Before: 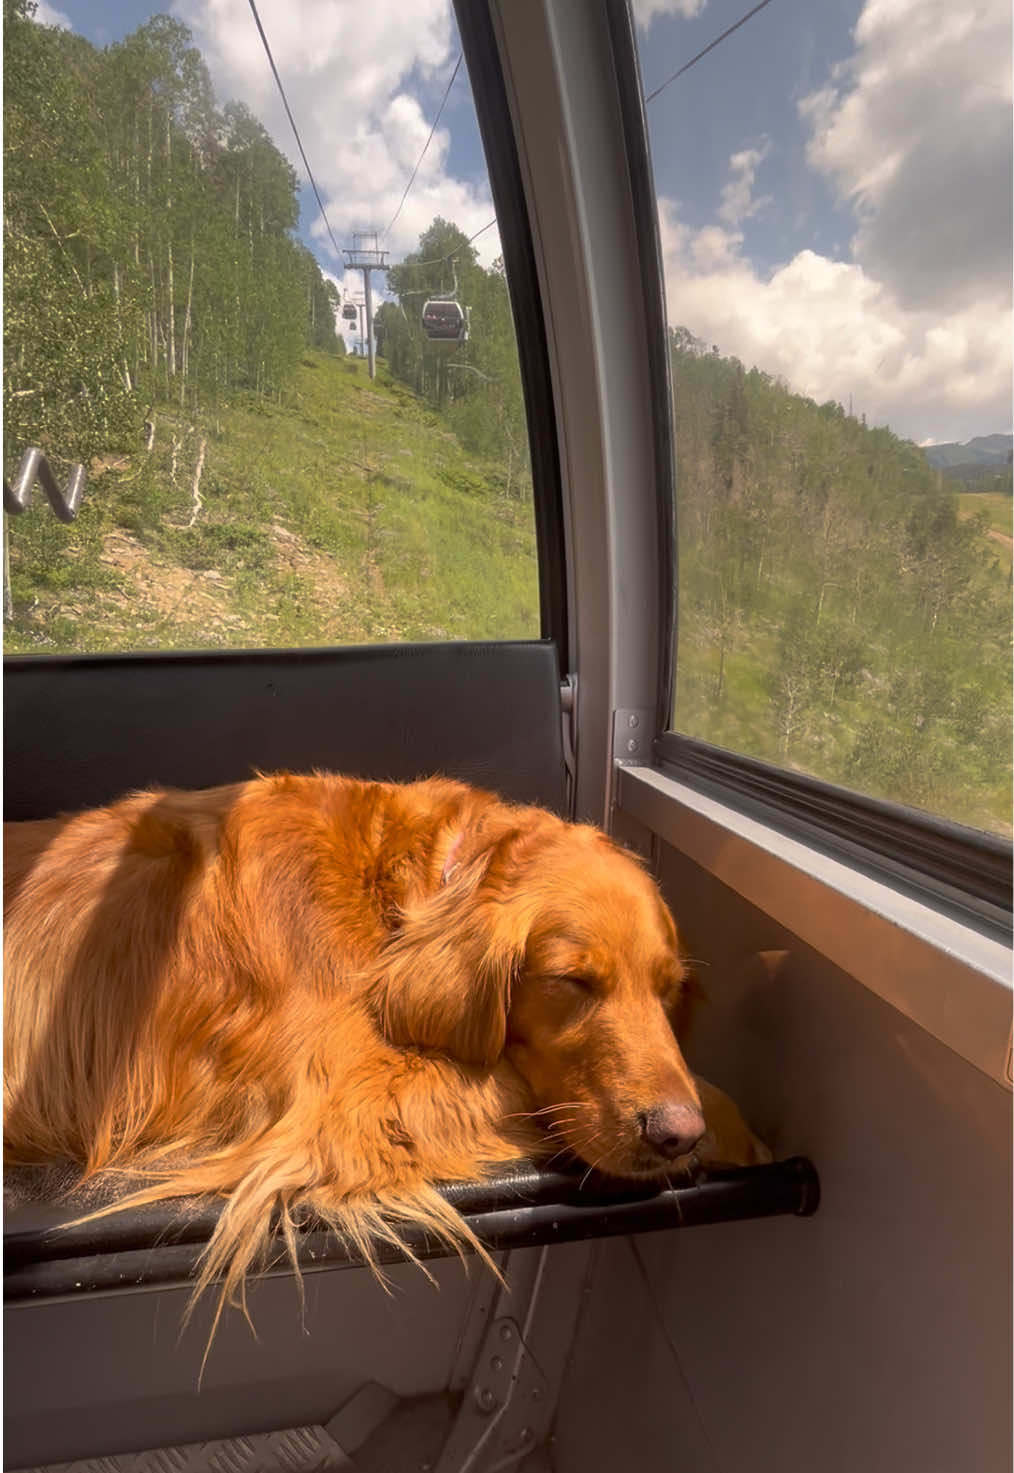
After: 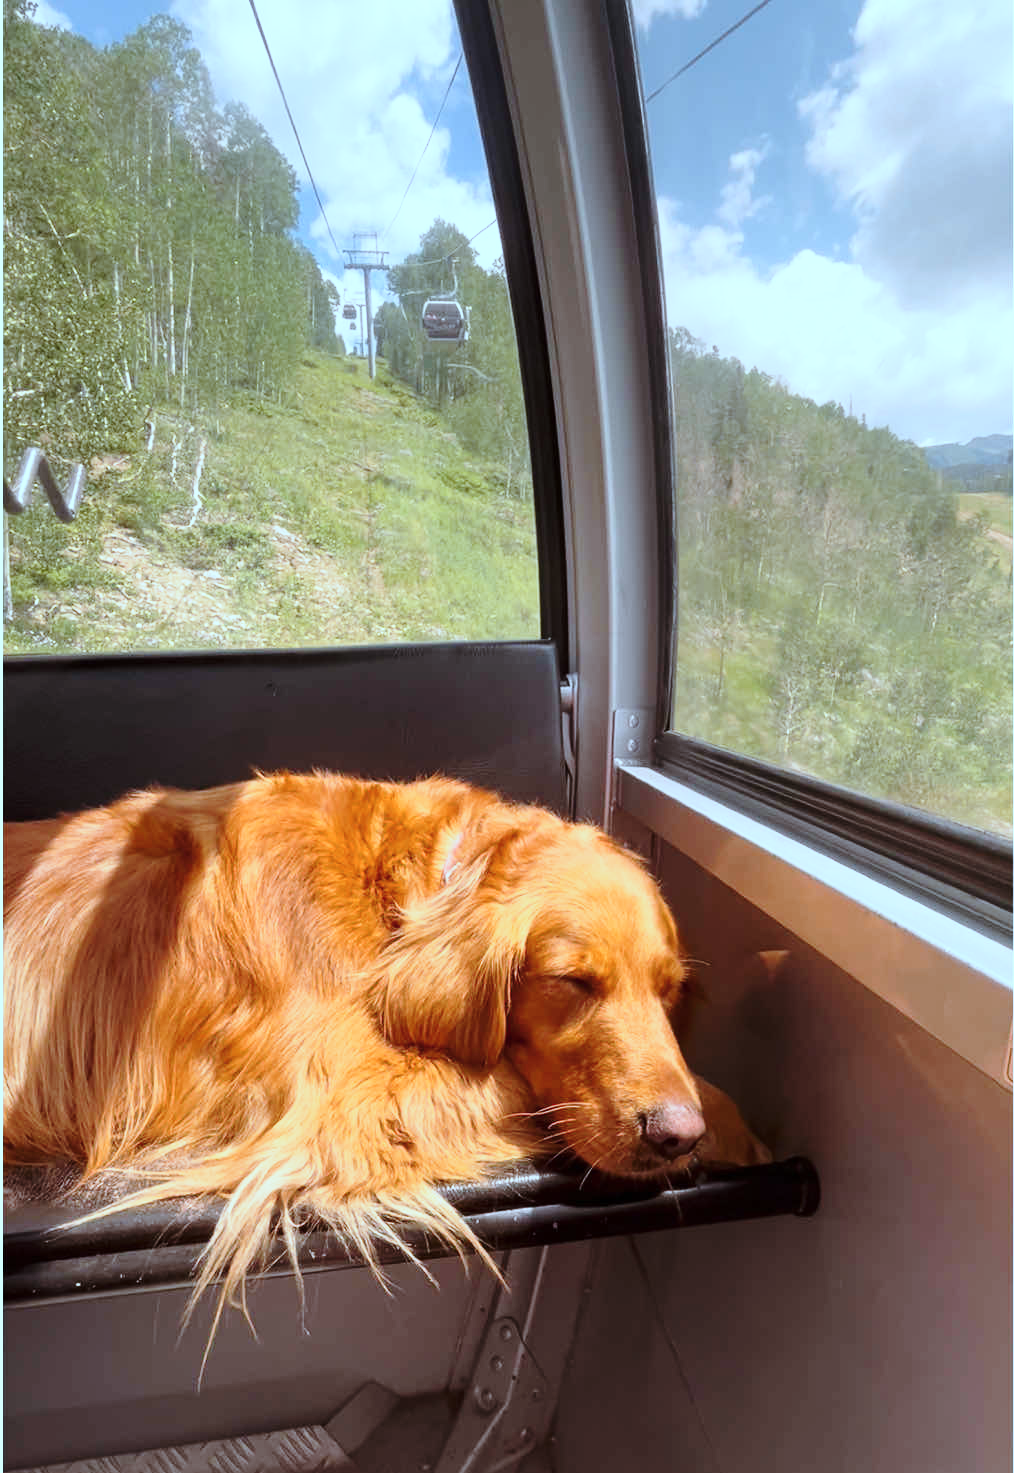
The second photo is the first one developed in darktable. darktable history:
base curve: curves: ch0 [(0, 0) (0.028, 0.03) (0.121, 0.232) (0.46, 0.748) (0.859, 0.968) (1, 1)], preserve colors none
color correction: highlights a* -9.05, highlights b* -23.89
